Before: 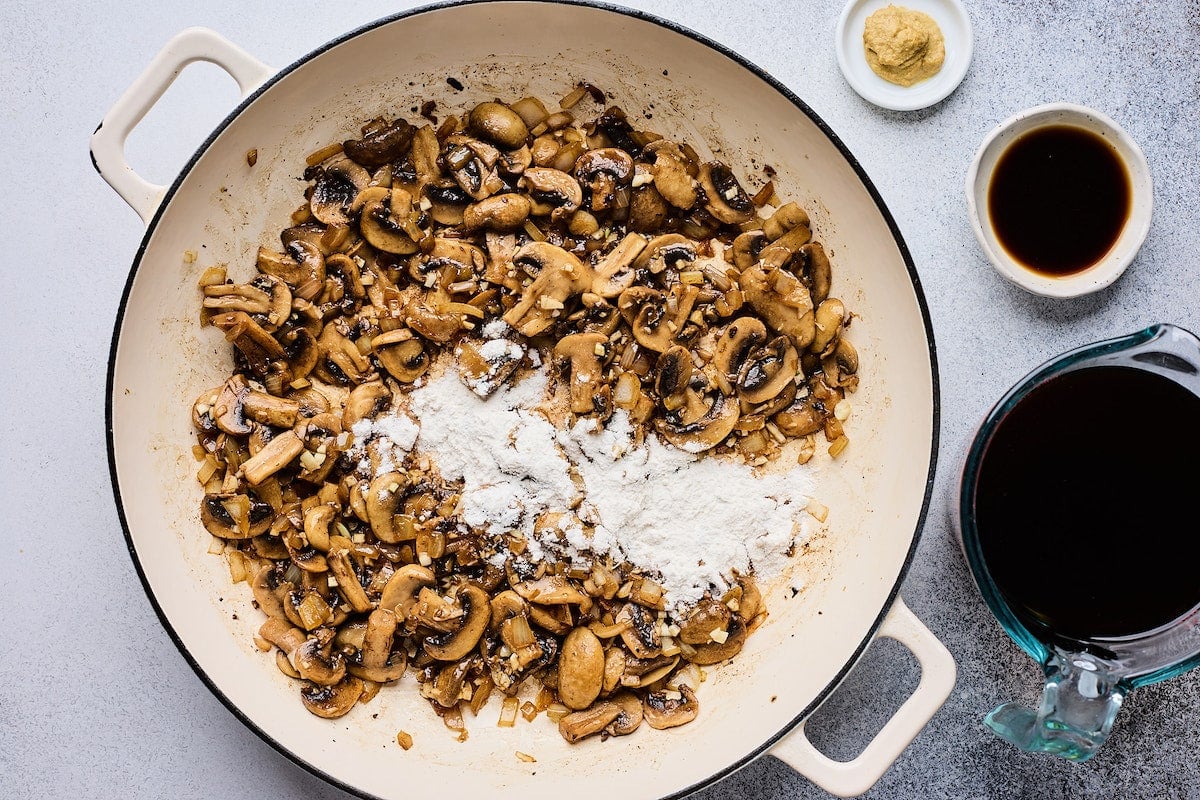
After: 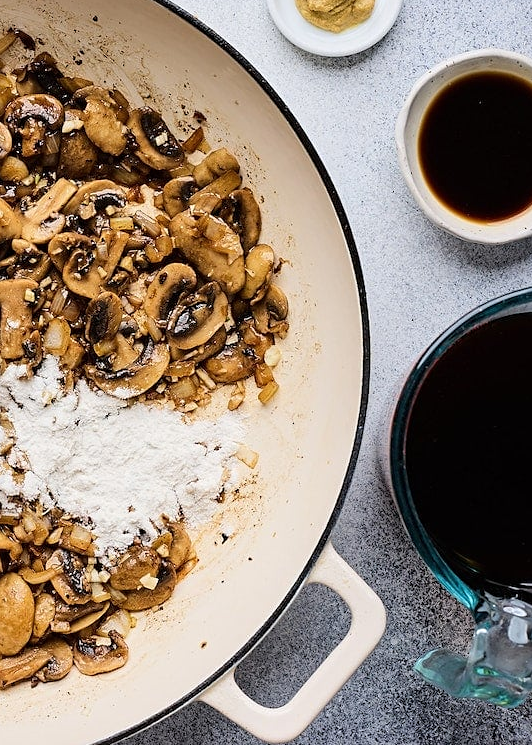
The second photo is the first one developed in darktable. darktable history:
sharpen: amount 0.216
crop: left 47.52%, top 6.853%, right 8.11%
